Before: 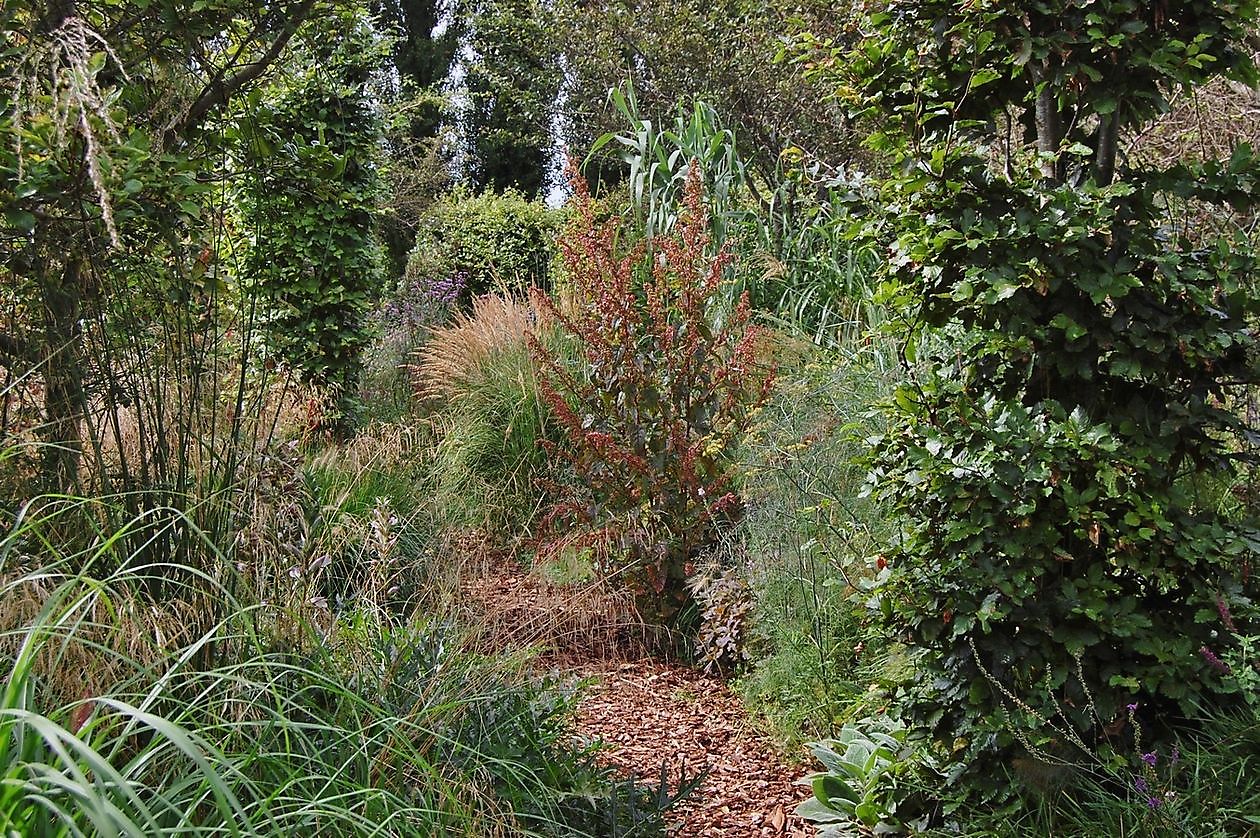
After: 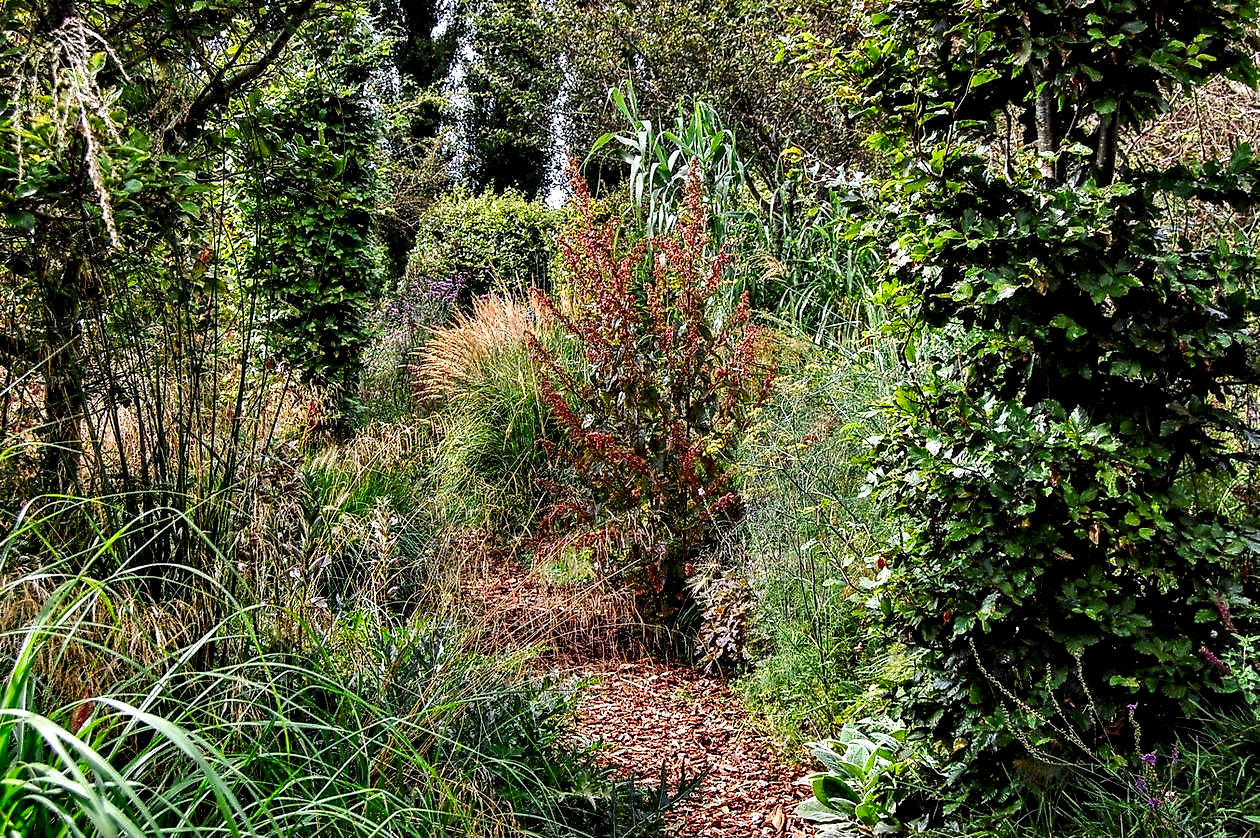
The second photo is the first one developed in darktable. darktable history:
contrast brightness saturation: saturation 0.5
local contrast: shadows 185%, detail 225%
